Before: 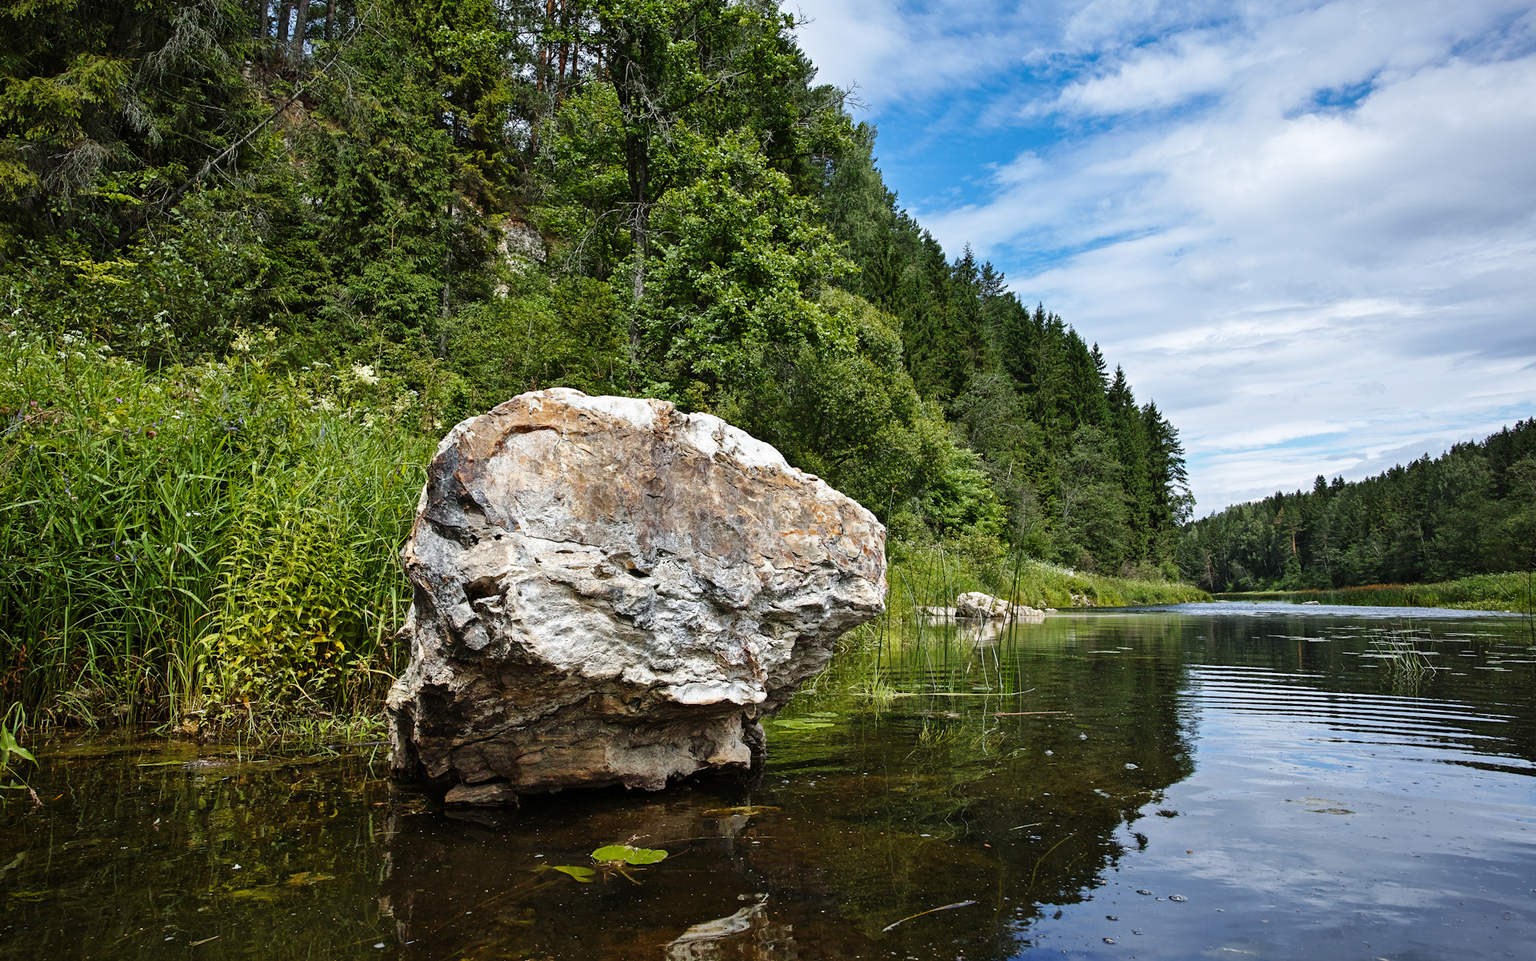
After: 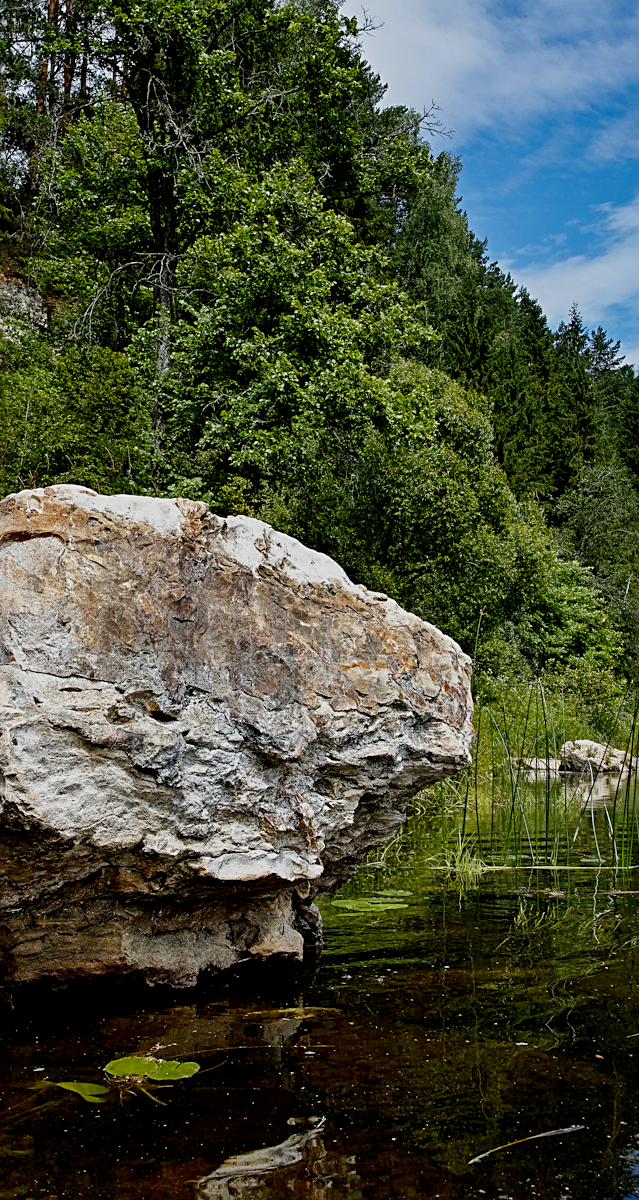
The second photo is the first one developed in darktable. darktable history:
sharpen: radius 2.137, amount 0.381, threshold 0.055
crop: left 33.107%, right 33.298%
exposure: black level correction 0.011, exposure -0.479 EV, compensate highlight preservation false
